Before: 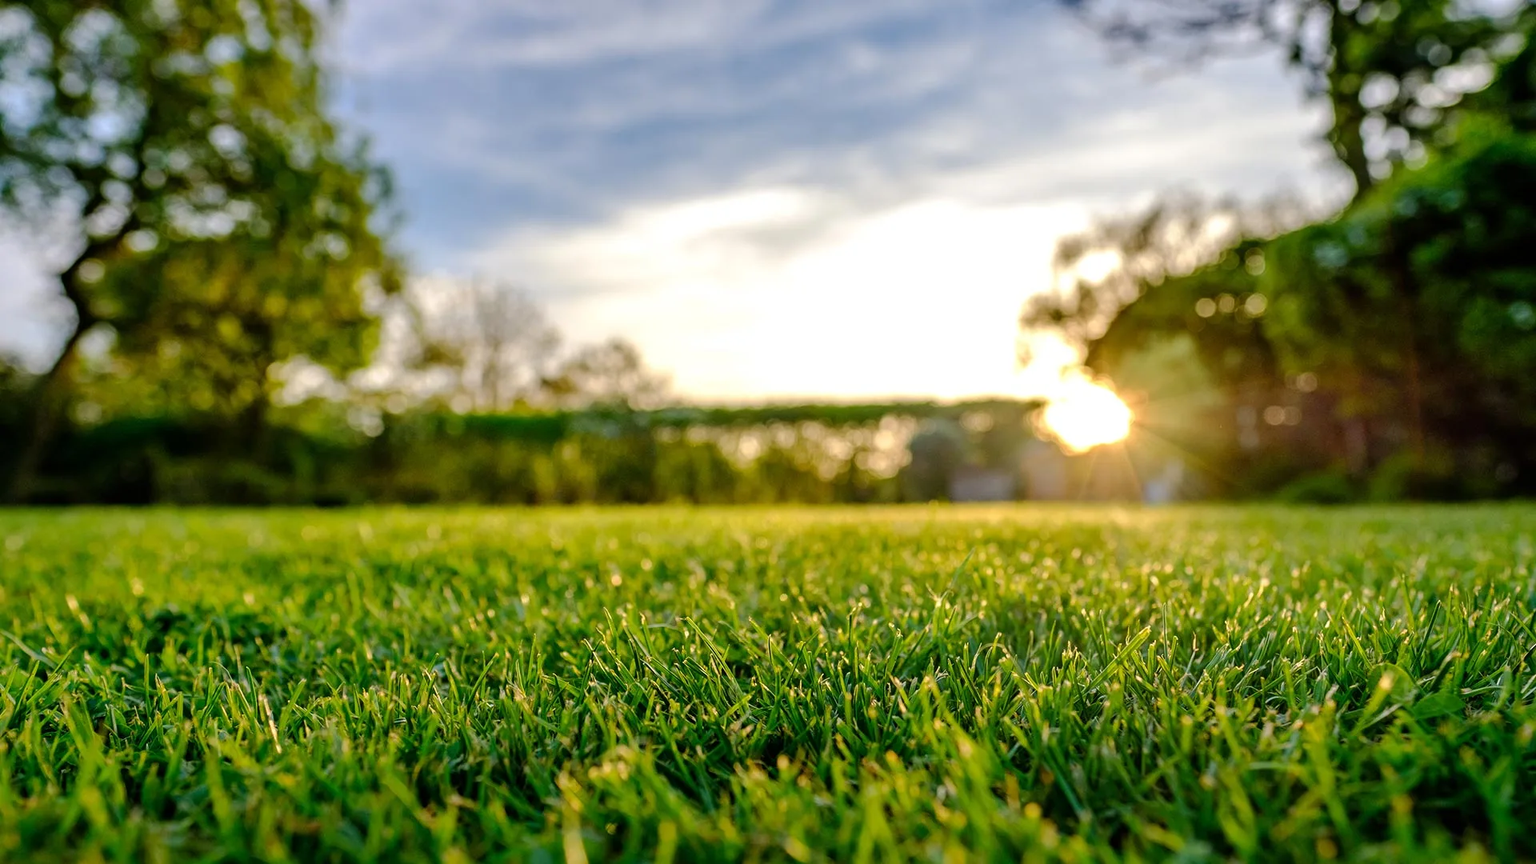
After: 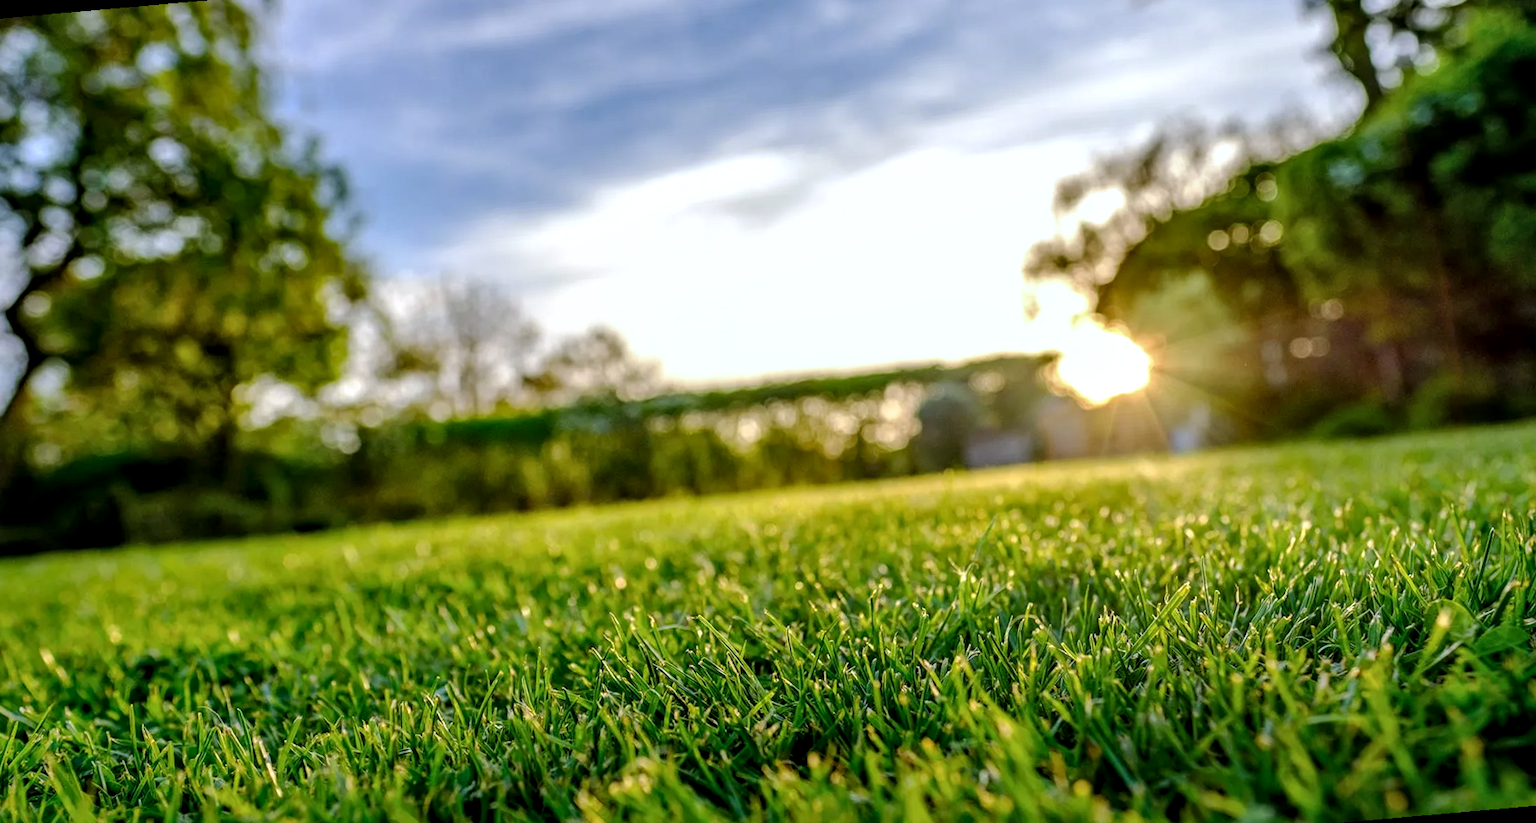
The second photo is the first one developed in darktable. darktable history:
rotate and perspective: rotation -5°, crop left 0.05, crop right 0.952, crop top 0.11, crop bottom 0.89
white balance: red 0.954, blue 1.079
local contrast: detail 130%
